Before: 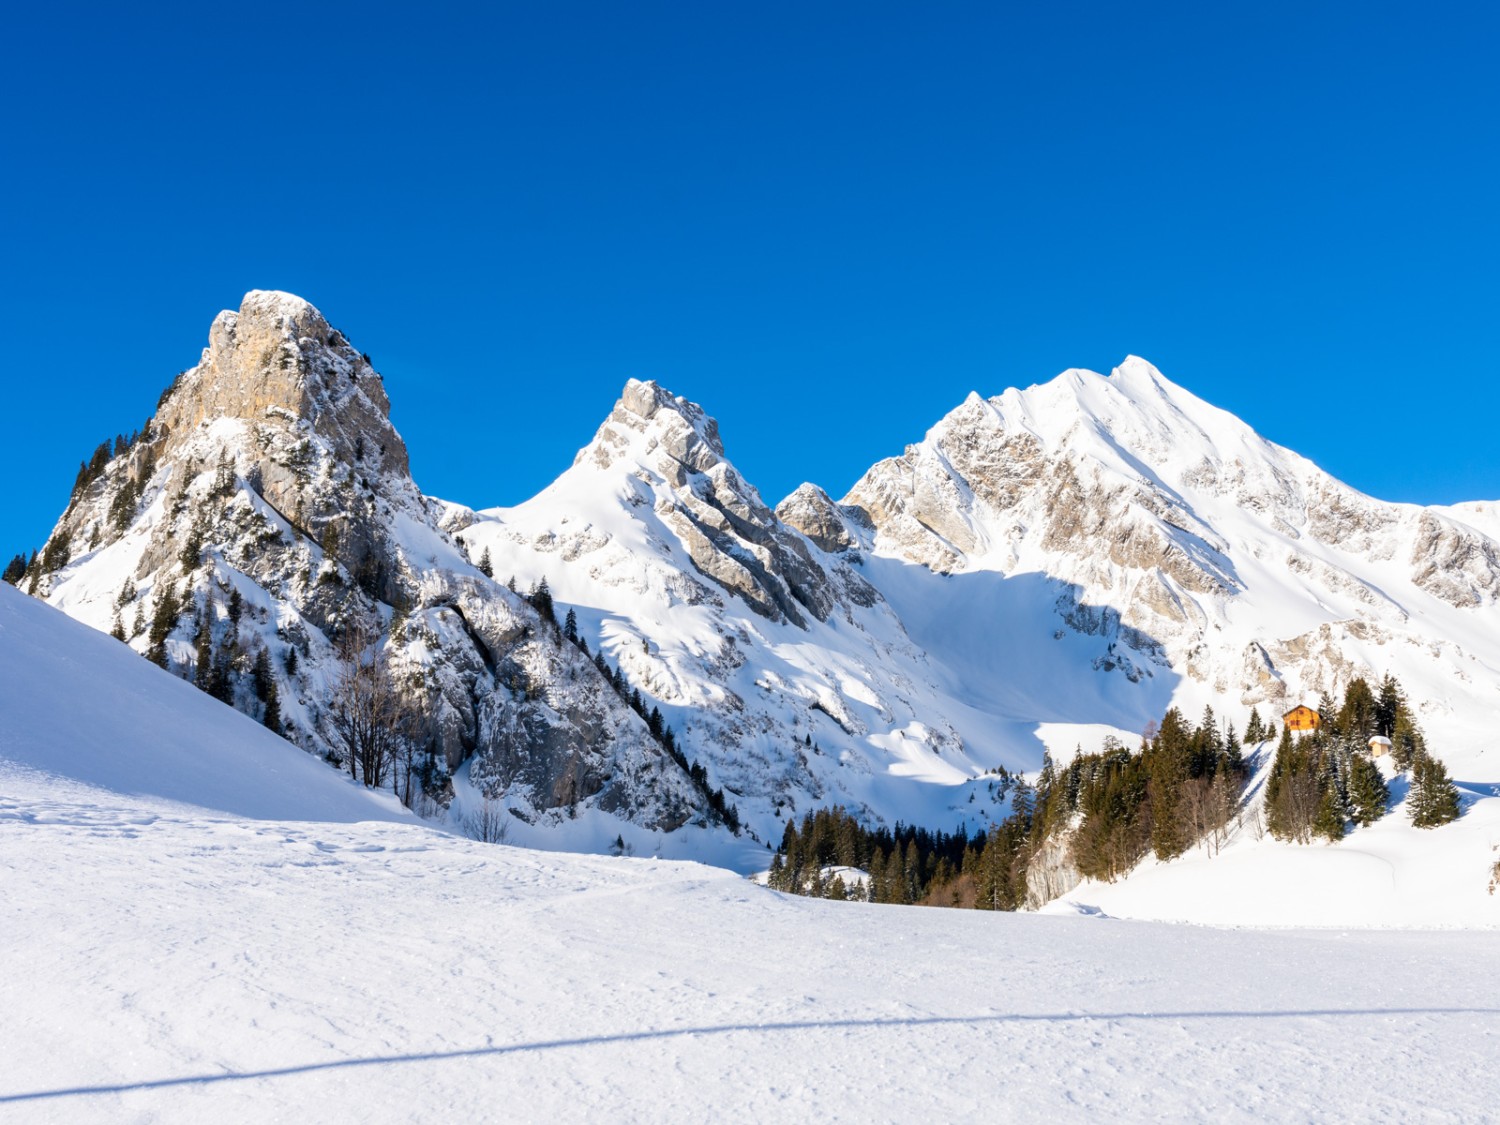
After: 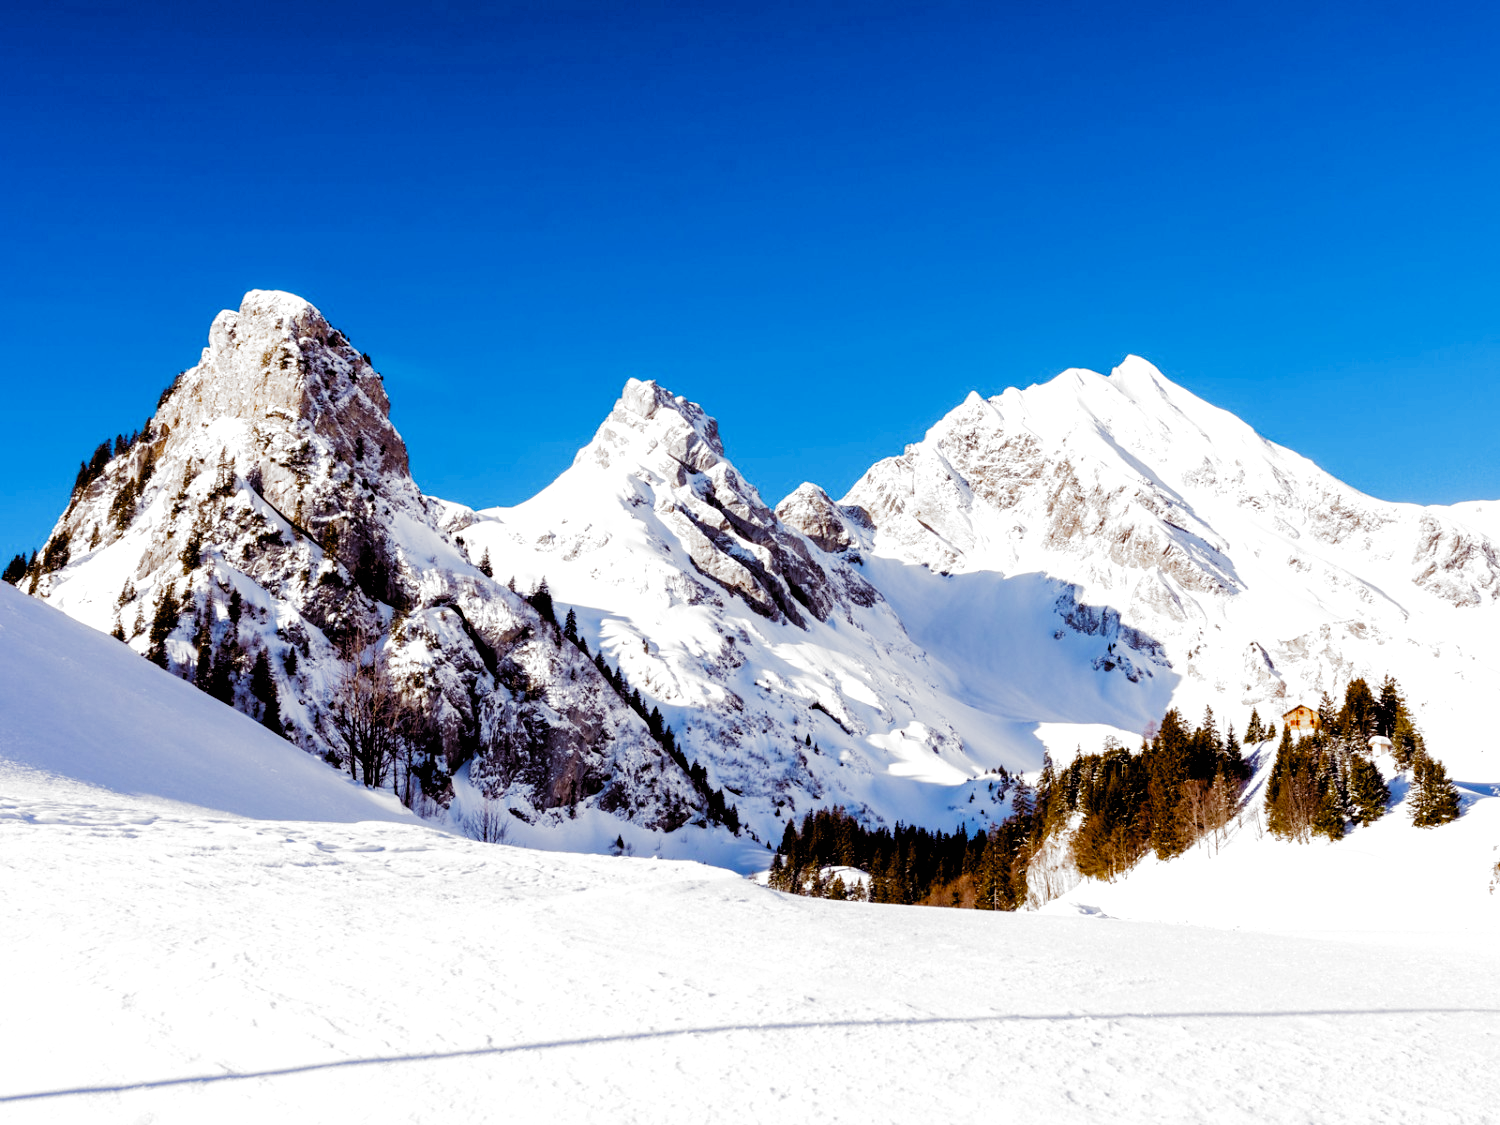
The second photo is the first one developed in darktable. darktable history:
color balance rgb: power › chroma 0.276%, power › hue 25.14°, global offset › luminance -0.179%, global offset › chroma 0.263%, perceptual saturation grading › global saturation 25.042%, perceptual saturation grading › highlights -50.099%, perceptual saturation grading › shadows 30.469%, perceptual brilliance grading › global brilliance -5.373%, perceptual brilliance grading › highlights 23.768%, perceptual brilliance grading › mid-tones 7.365%, perceptual brilliance grading › shadows -4.698%
filmic rgb: black relative exposure -3.68 EV, white relative exposure 2.78 EV, threshold 3.01 EV, dynamic range scaling -5.96%, hardness 3.04, preserve chrominance no, color science v5 (2021), iterations of high-quality reconstruction 0, contrast in shadows safe, contrast in highlights safe, enable highlight reconstruction true
